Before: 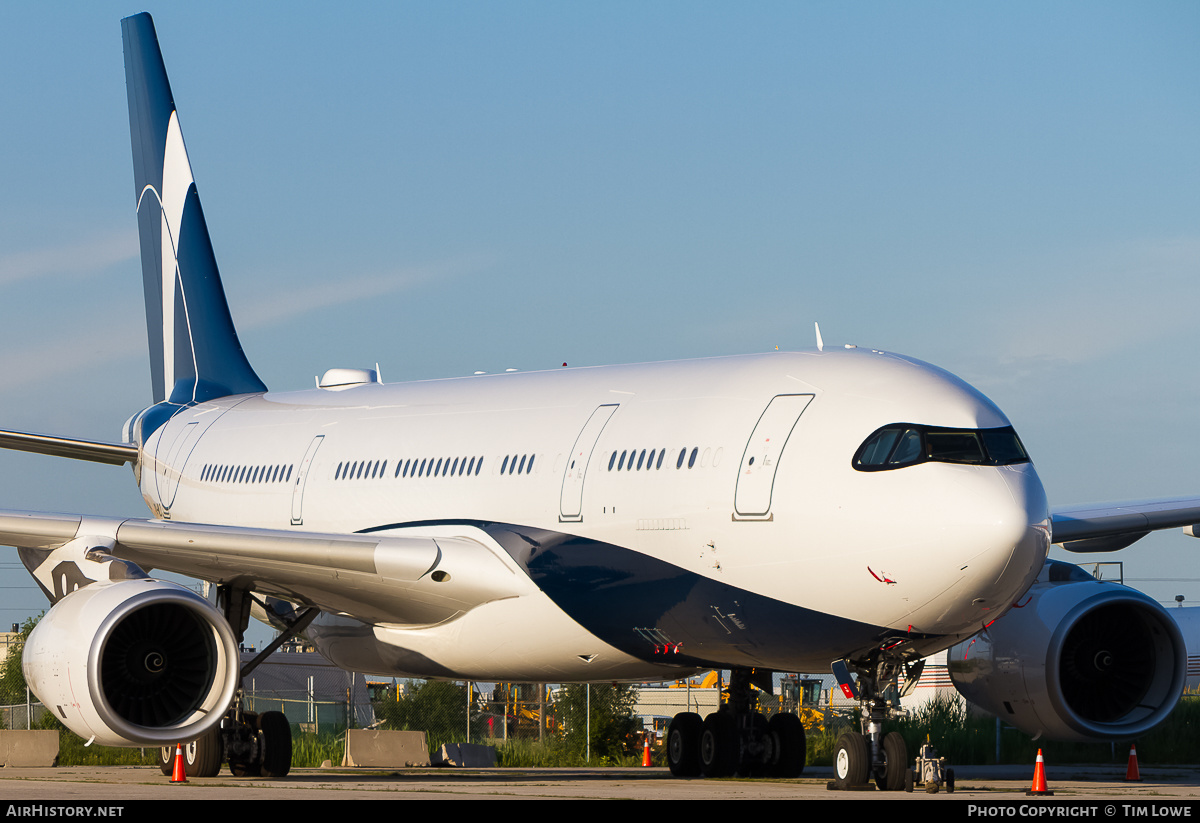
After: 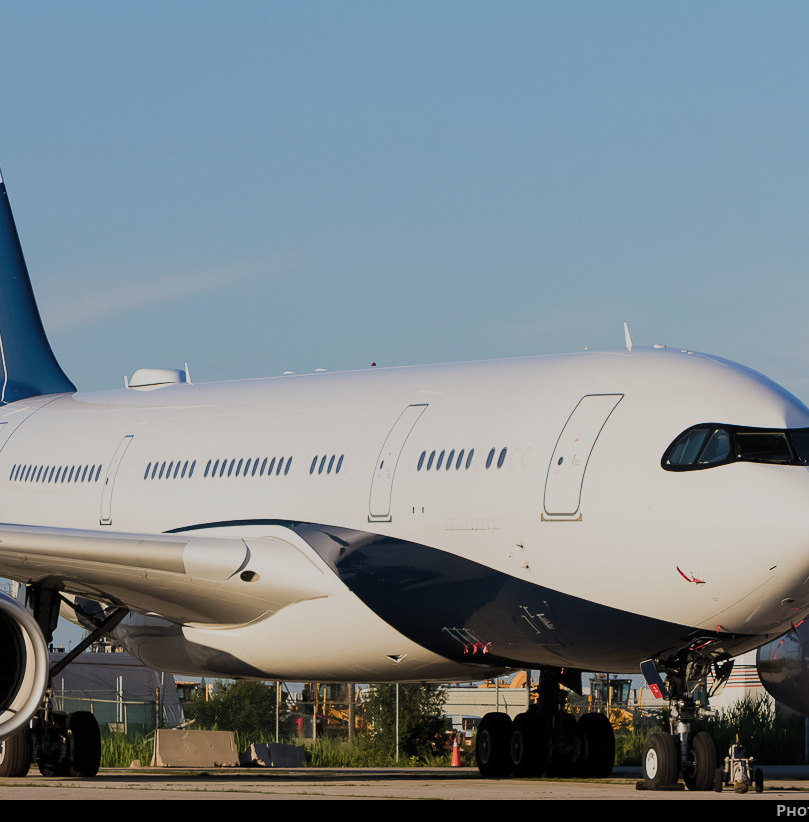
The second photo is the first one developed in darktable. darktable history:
filmic rgb: black relative exposure -7.65 EV, white relative exposure 4.56 EV, hardness 3.61, color science v5 (2021), contrast in shadows safe, contrast in highlights safe
crop and rotate: left 15.923%, right 16.621%
